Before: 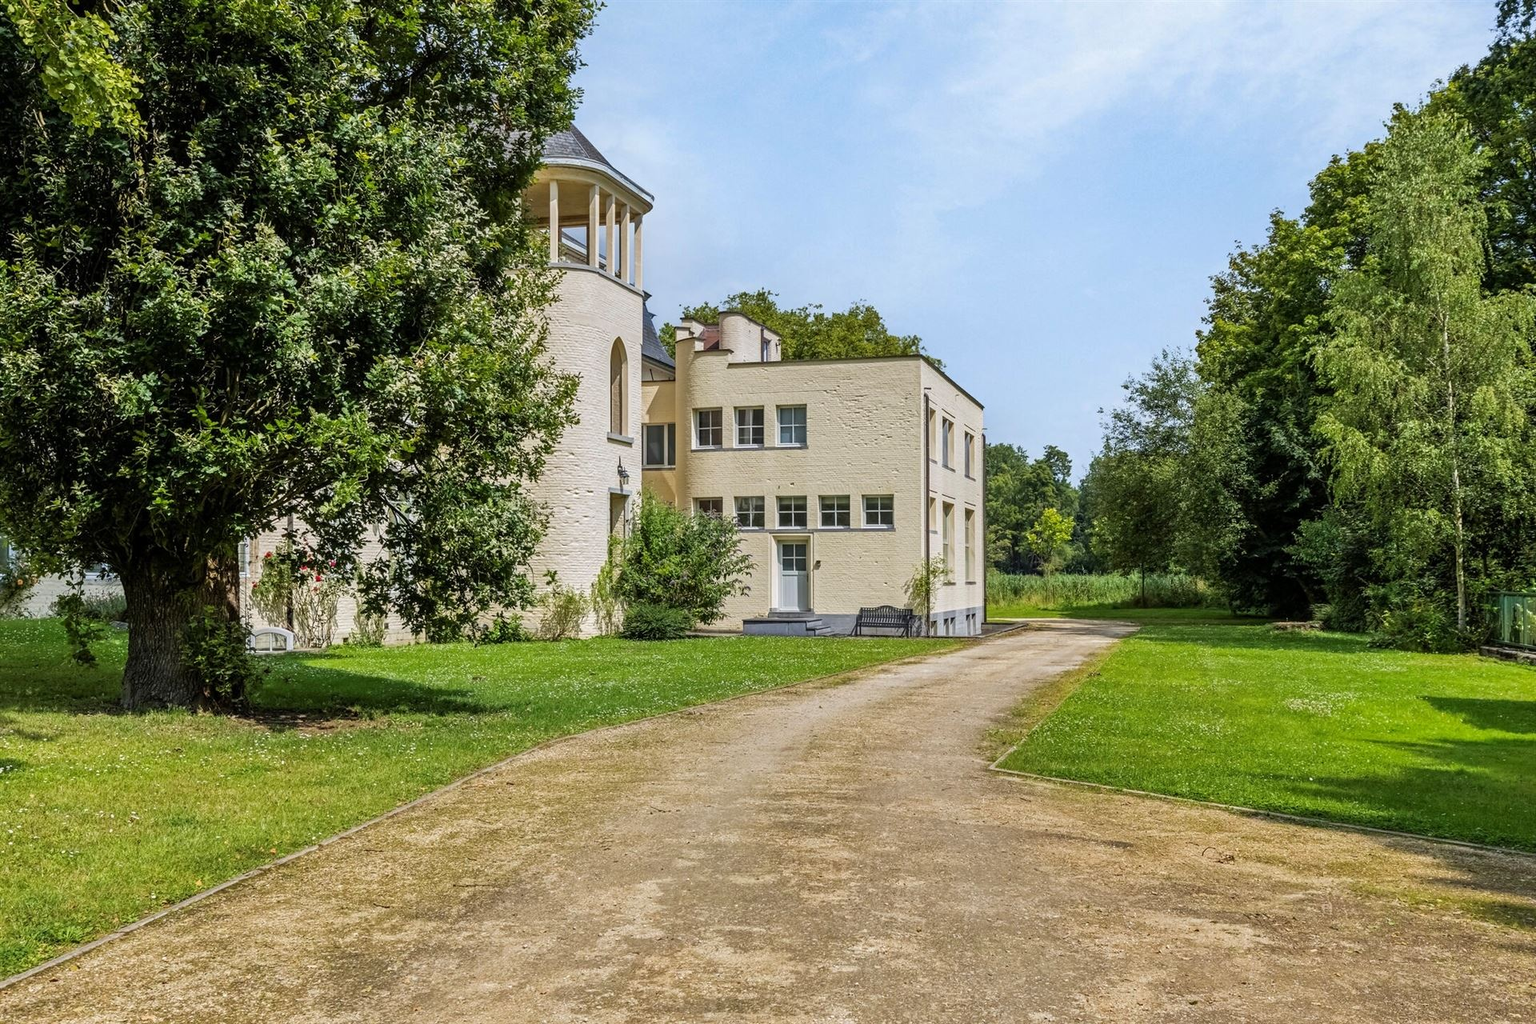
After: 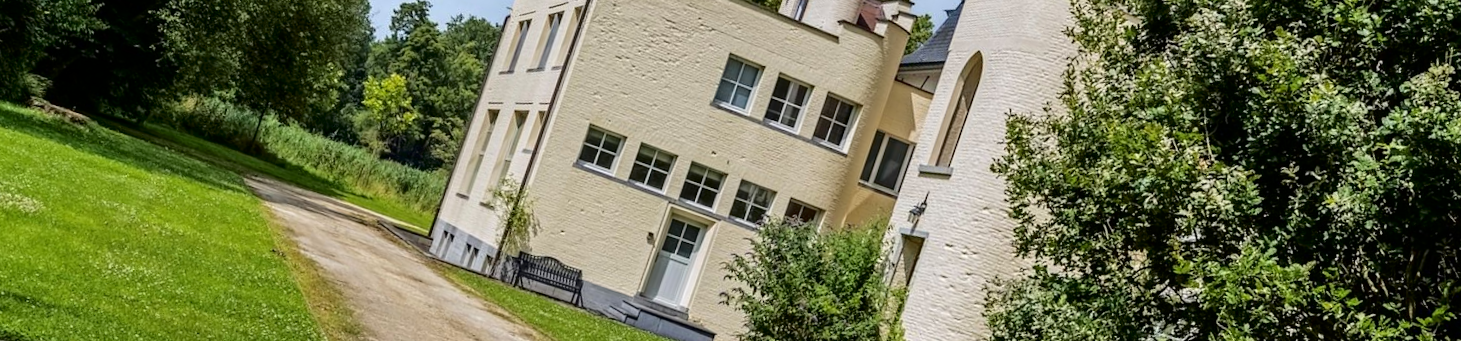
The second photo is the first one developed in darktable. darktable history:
rotate and perspective: rotation -3.18°, automatic cropping off
fill light: exposure -2 EV, width 8.6
crop and rotate: angle 16.12°, top 30.835%, bottom 35.653%
